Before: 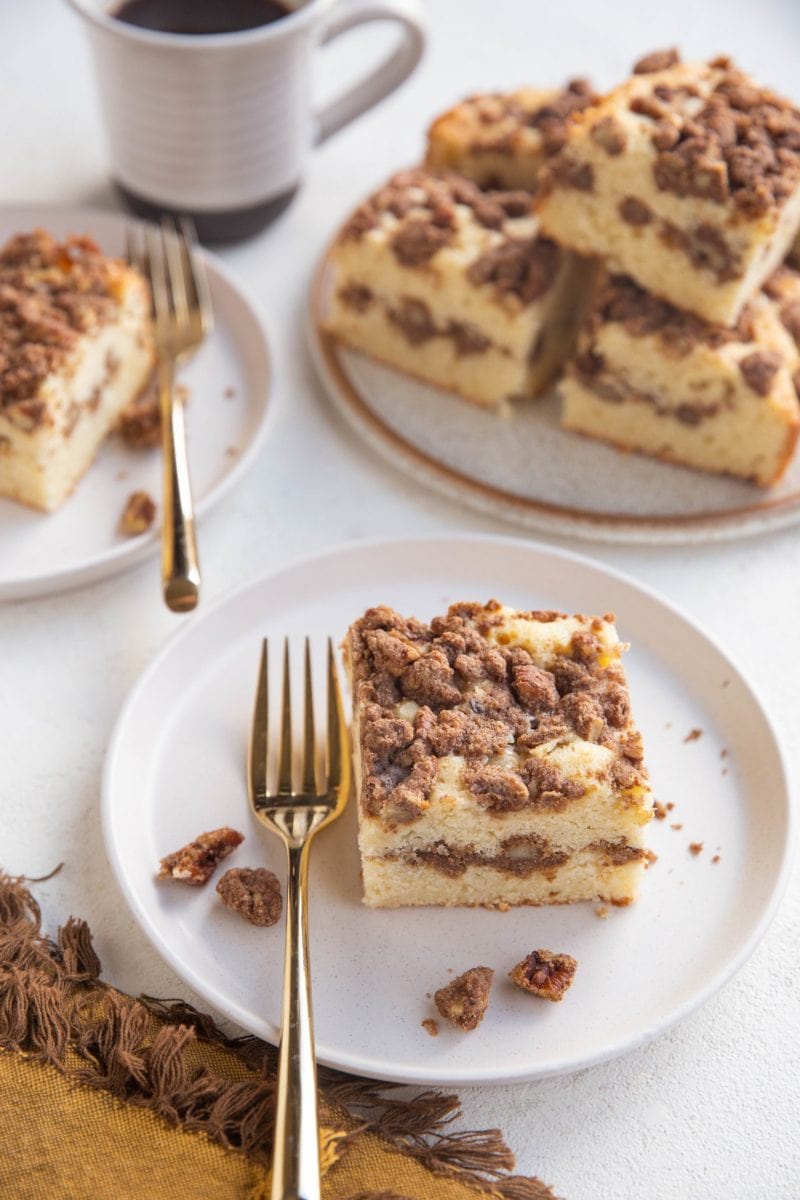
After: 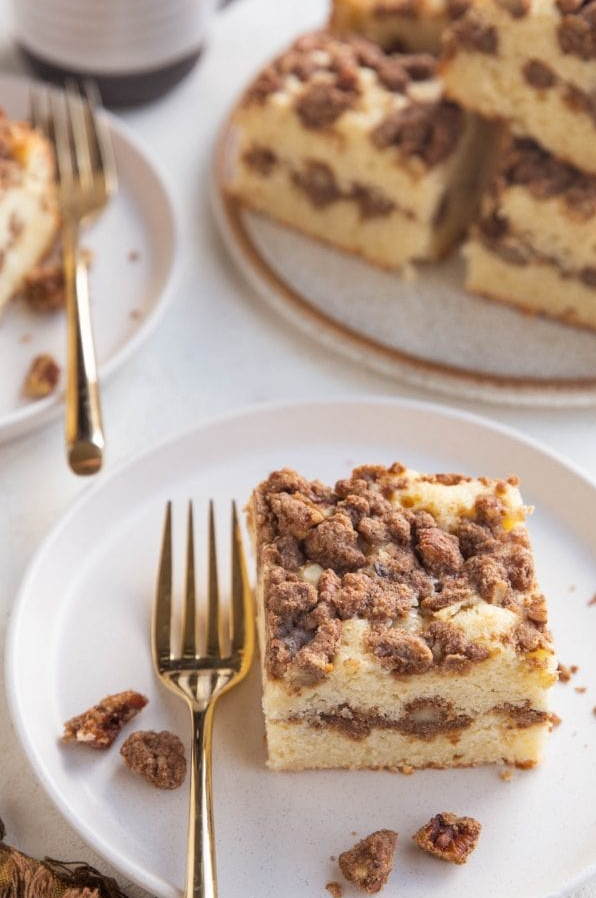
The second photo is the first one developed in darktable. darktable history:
crop and rotate: left 12.019%, top 11.488%, right 13.474%, bottom 13.659%
